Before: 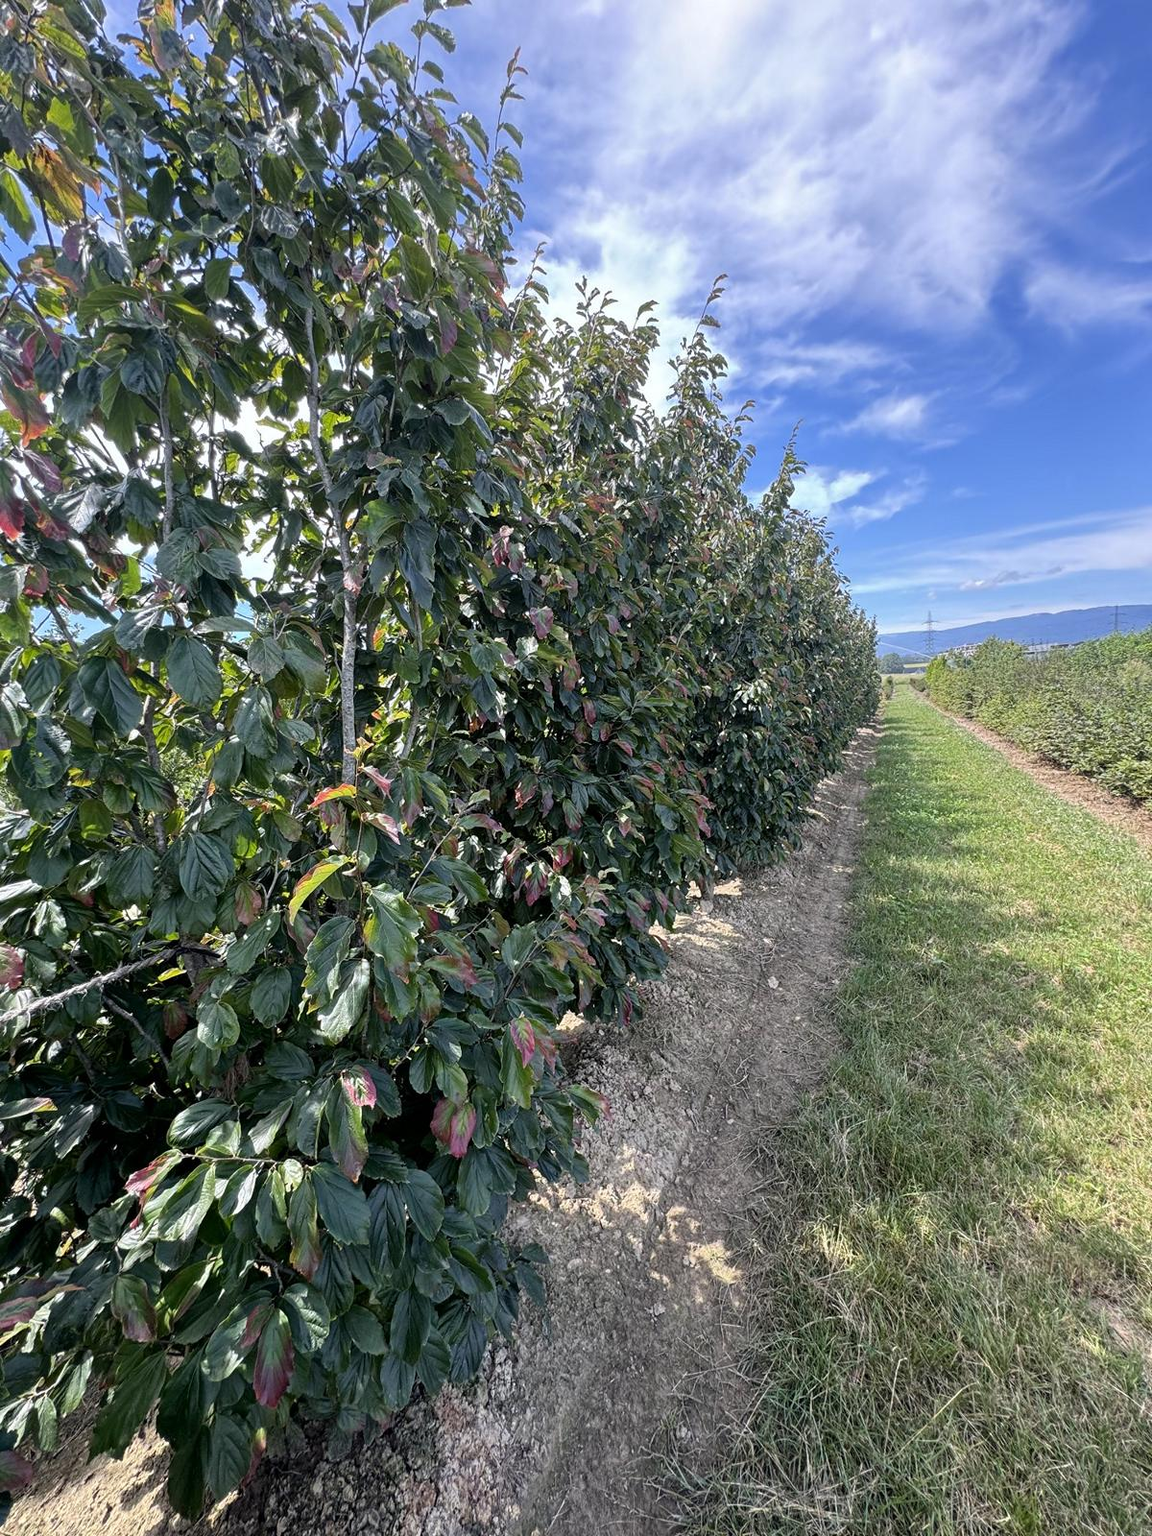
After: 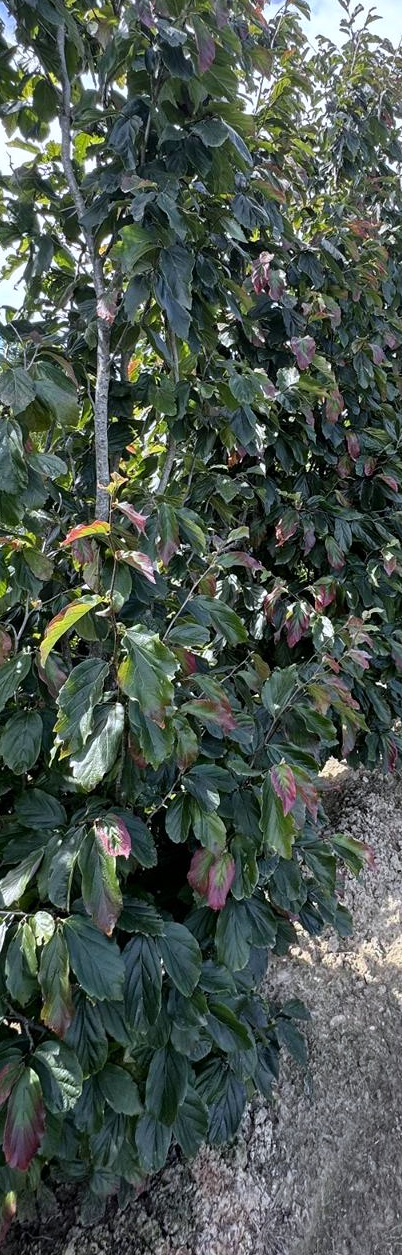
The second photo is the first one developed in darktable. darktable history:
white balance: red 0.98, blue 1.034
crop and rotate: left 21.77%, top 18.528%, right 44.676%, bottom 2.997%
